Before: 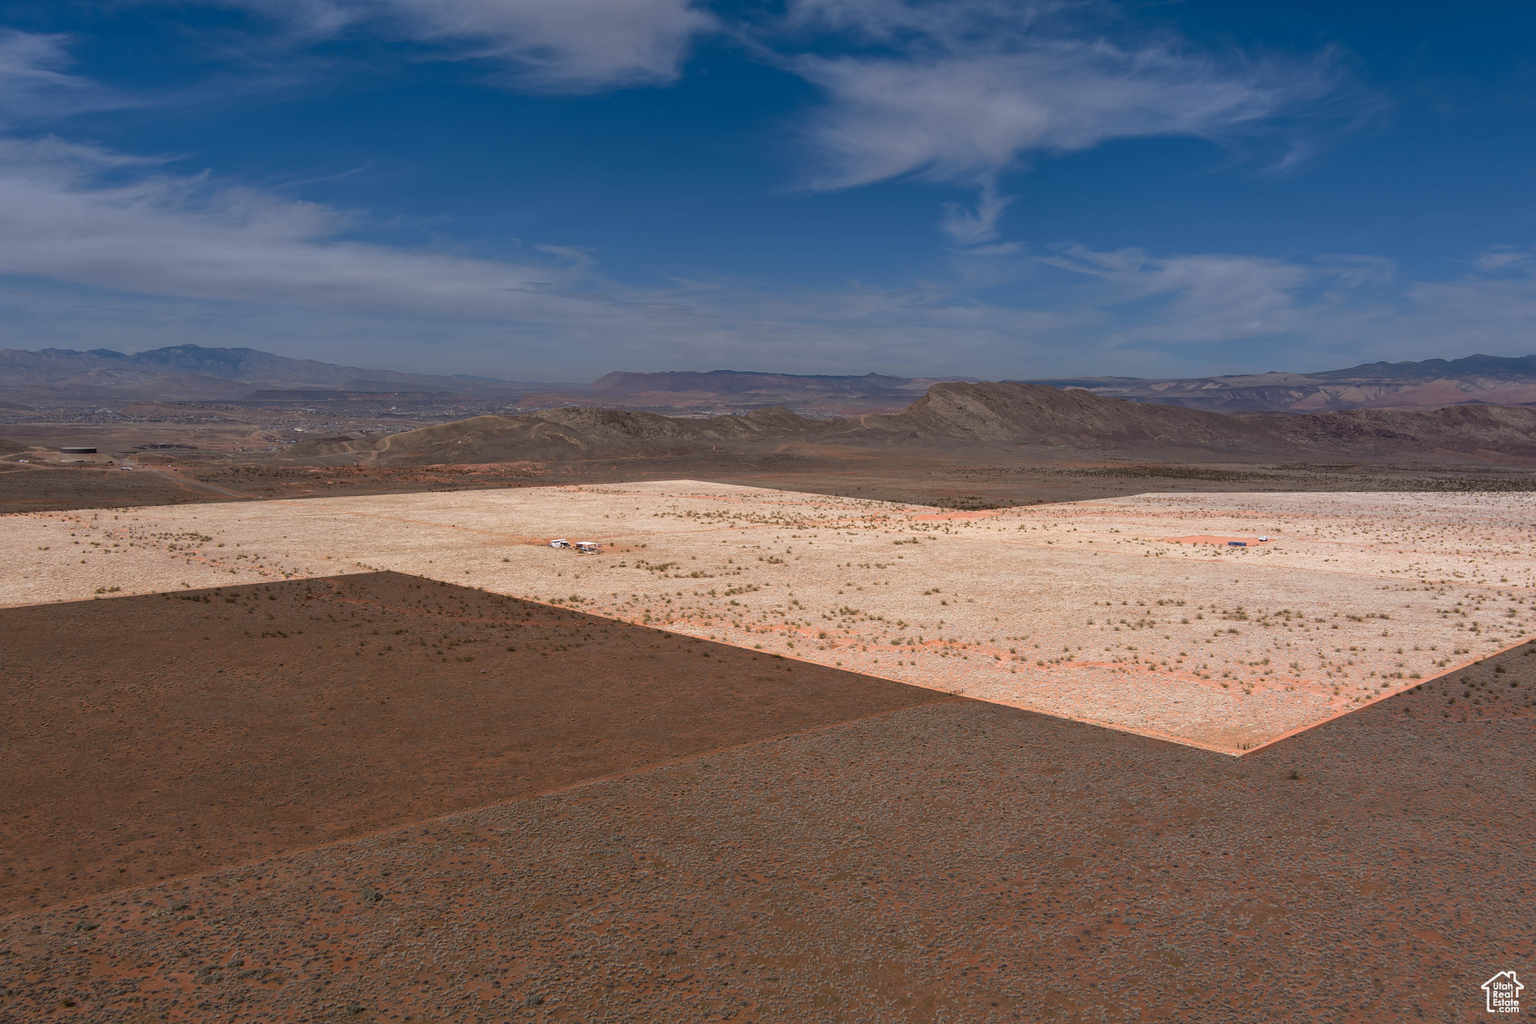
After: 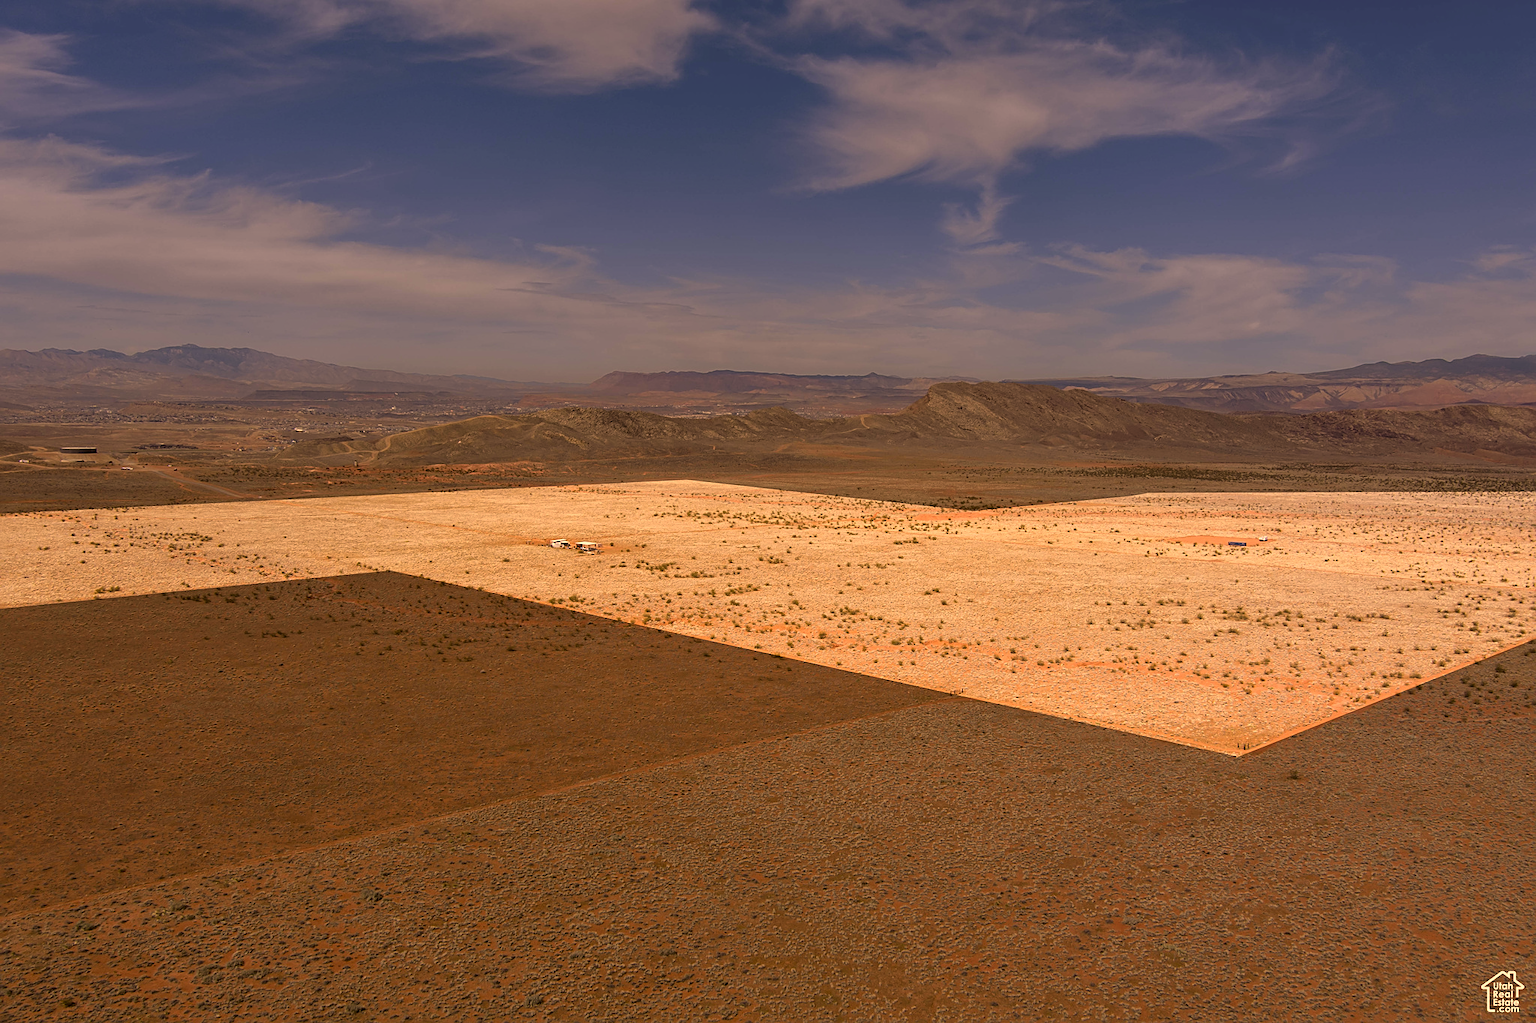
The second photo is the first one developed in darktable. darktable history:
color correction: highlights a* 17.94, highlights b* 35.39, shadows a* 1.48, shadows b* 6.42, saturation 1.01
sharpen: on, module defaults
